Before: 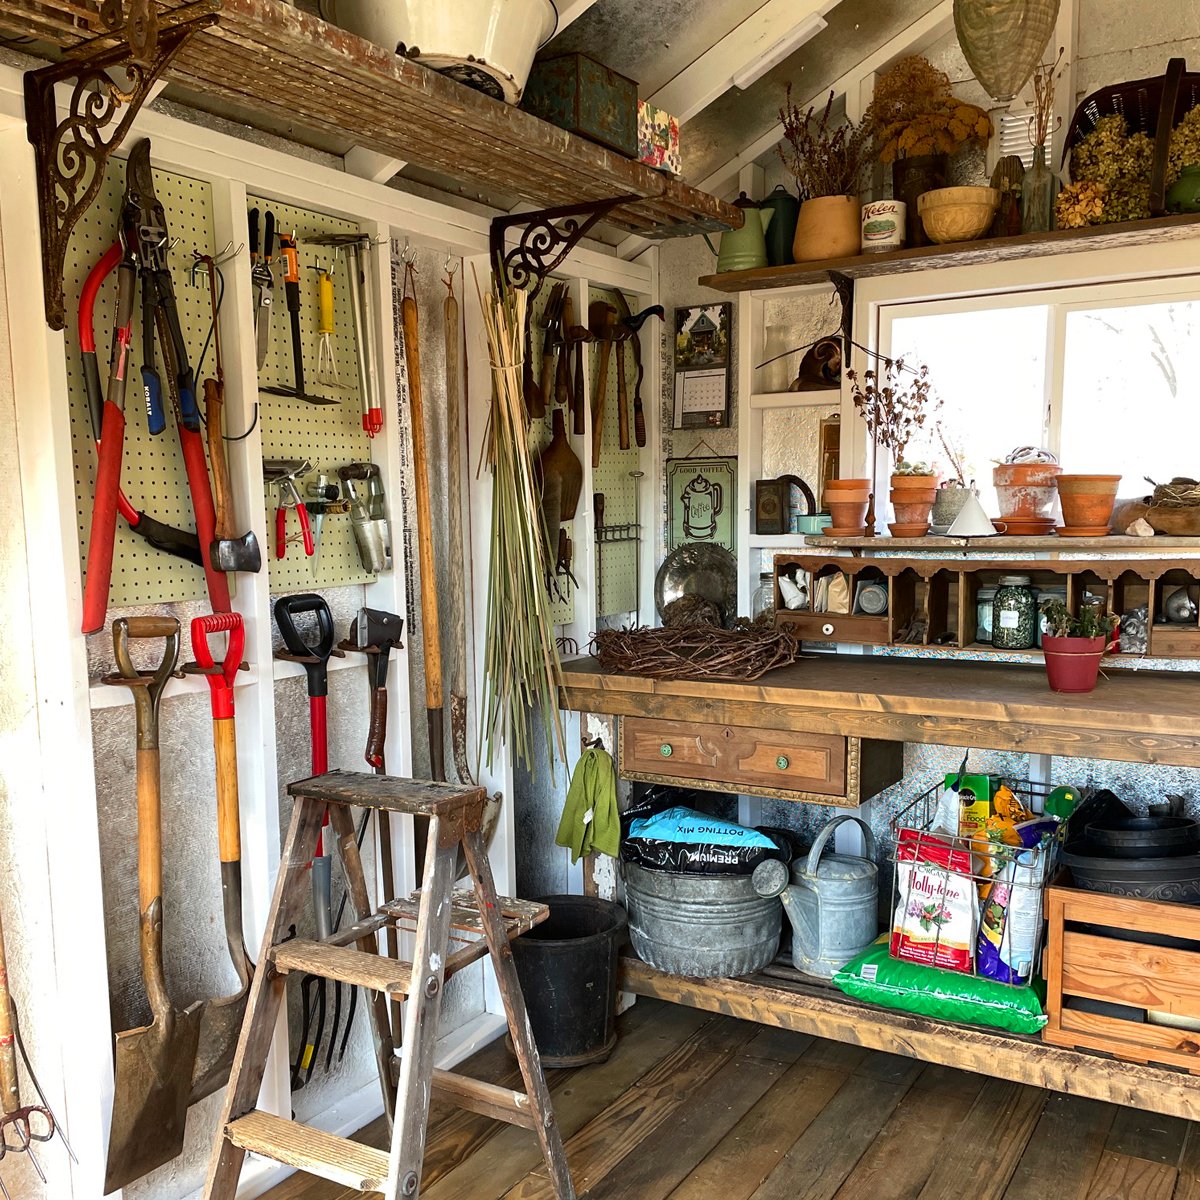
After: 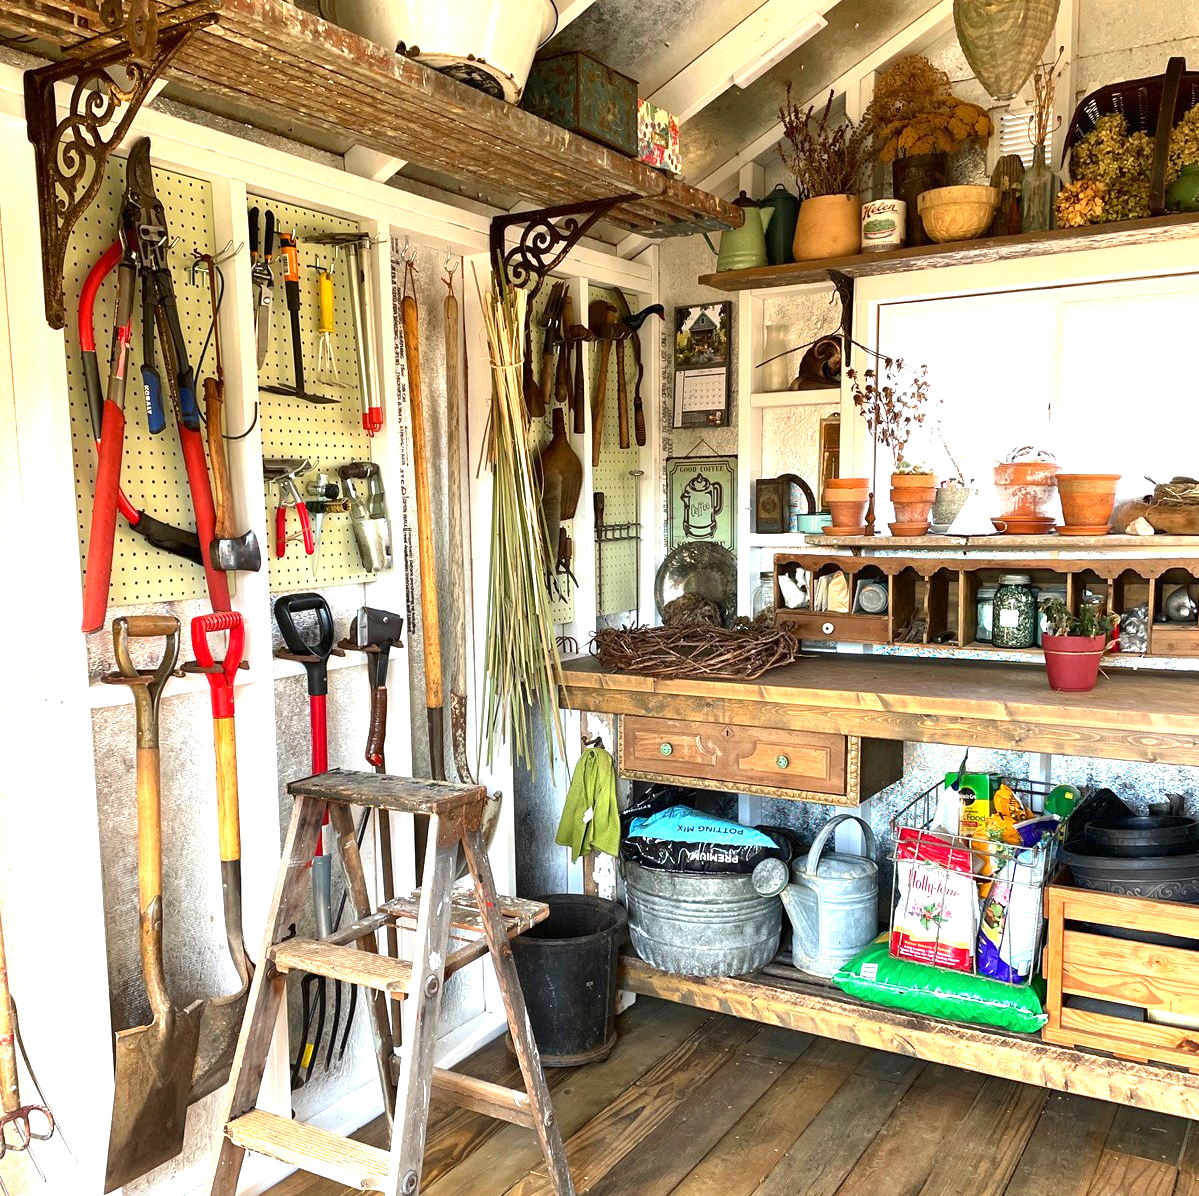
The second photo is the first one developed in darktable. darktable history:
crop: top 0.156%, bottom 0.174%
exposure: exposure 1 EV, compensate highlight preservation false
